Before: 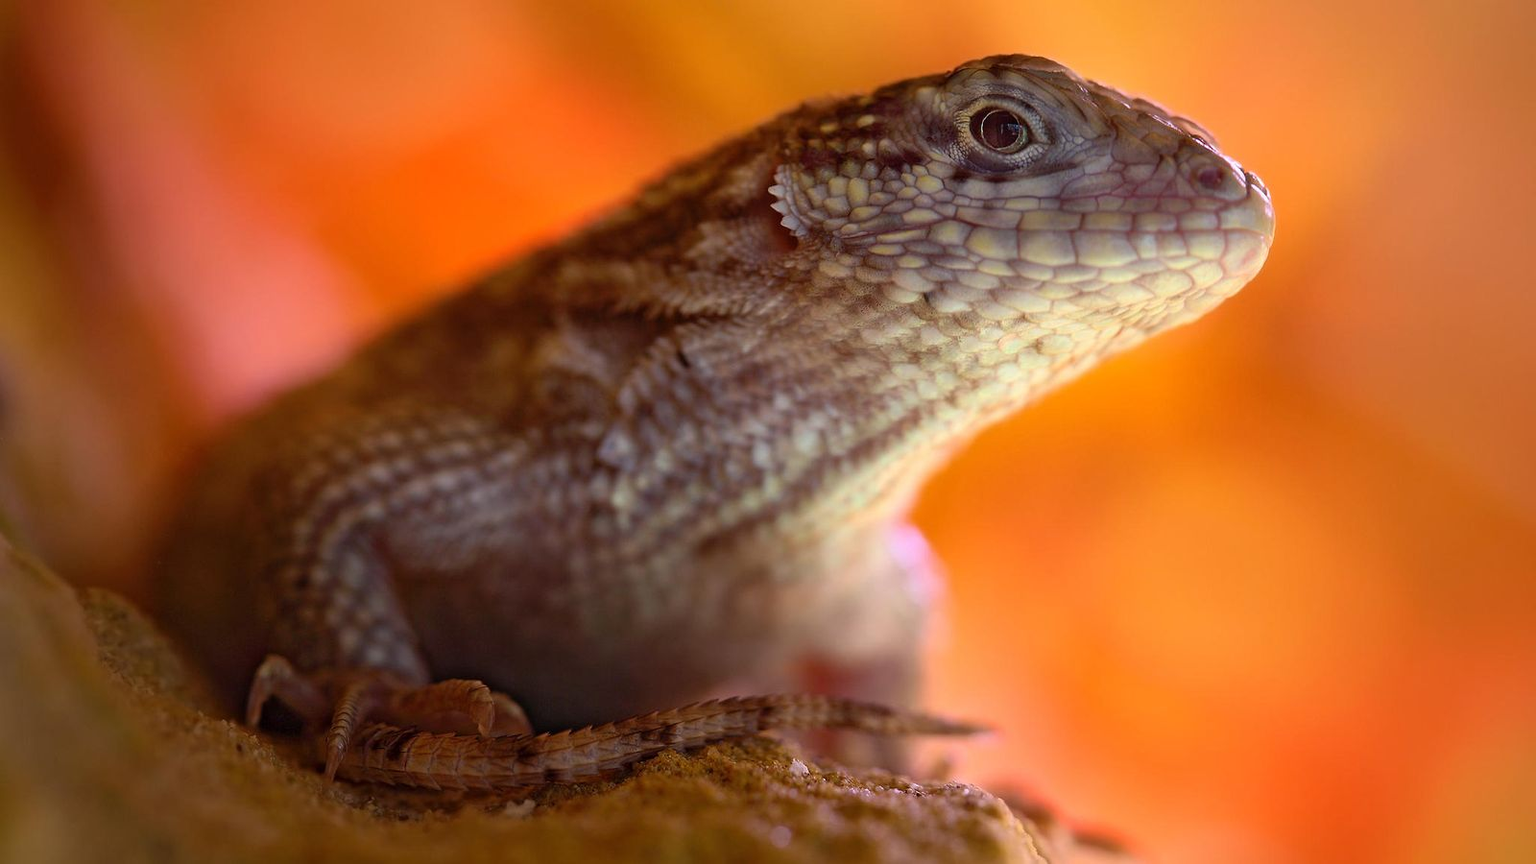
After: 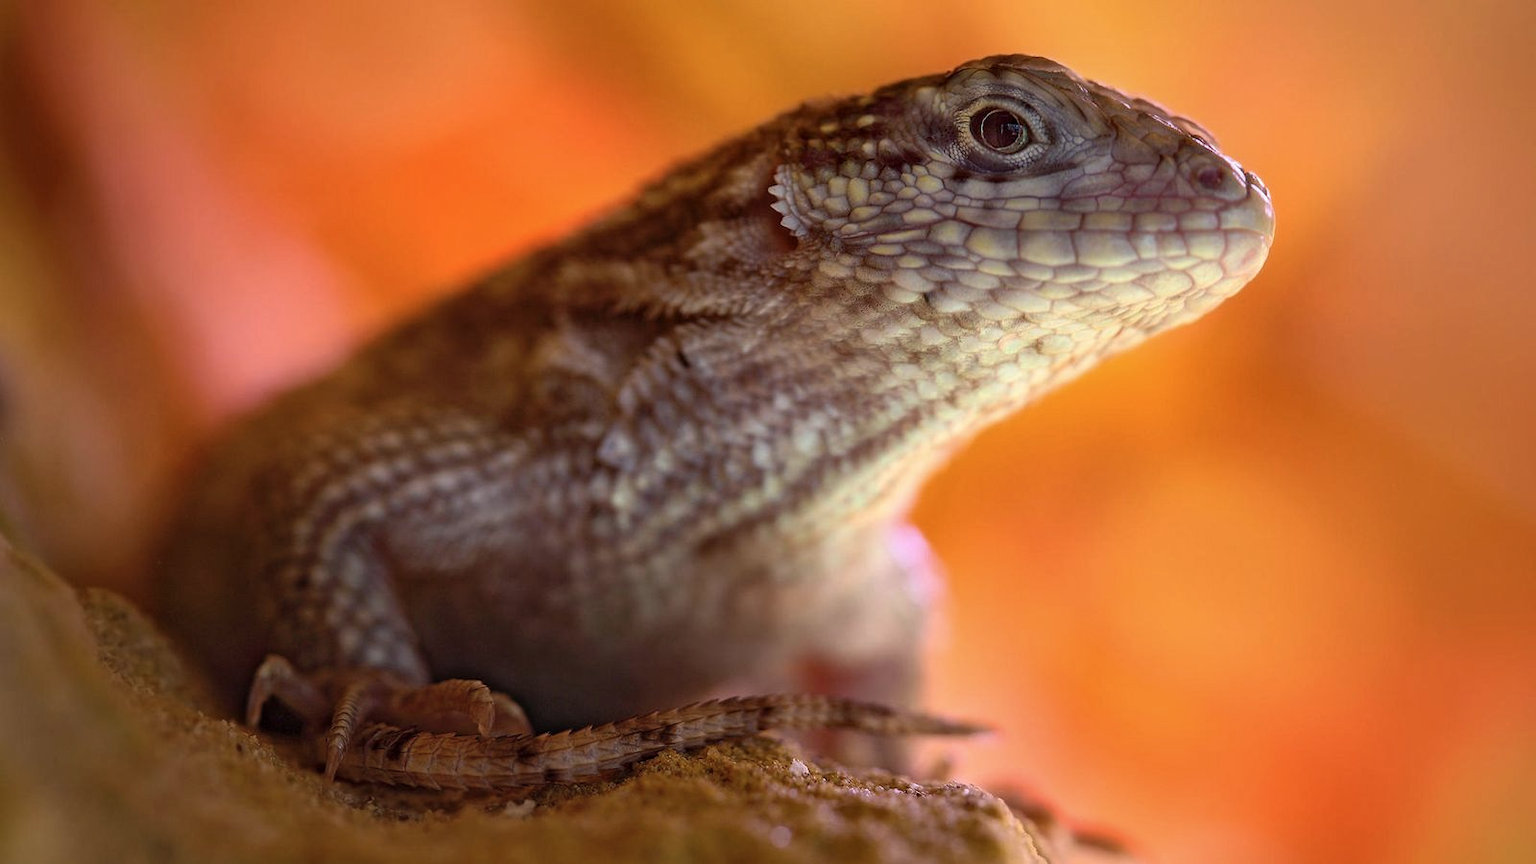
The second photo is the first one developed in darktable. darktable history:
contrast brightness saturation: contrast -0.1, saturation -0.1
local contrast: detail 130%
